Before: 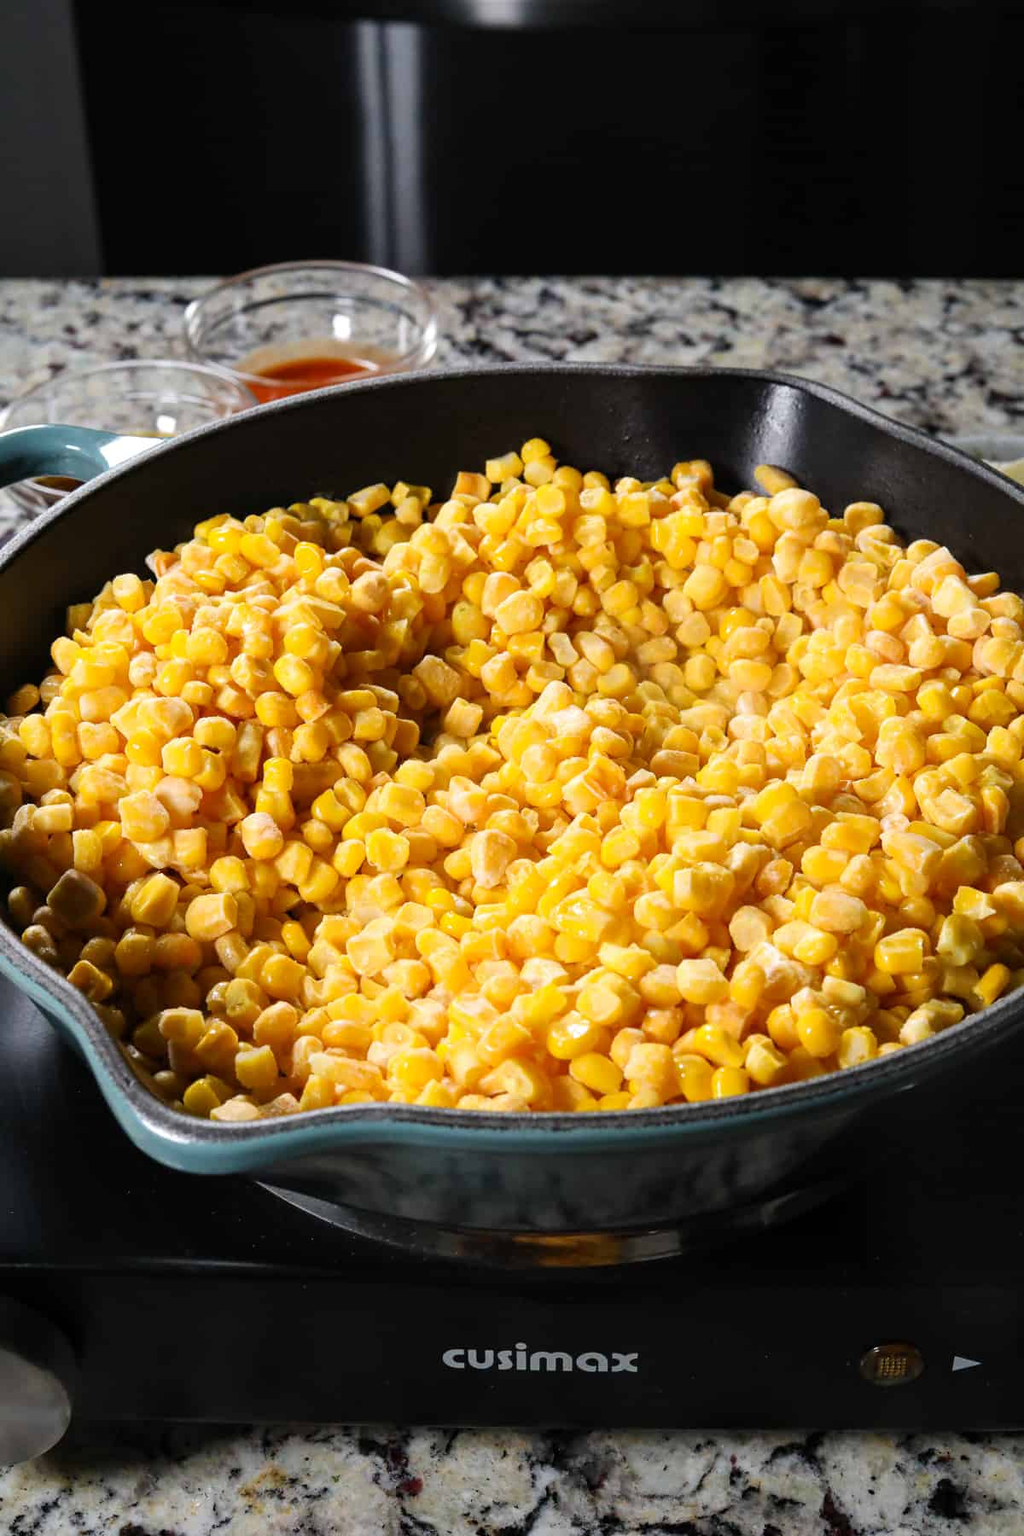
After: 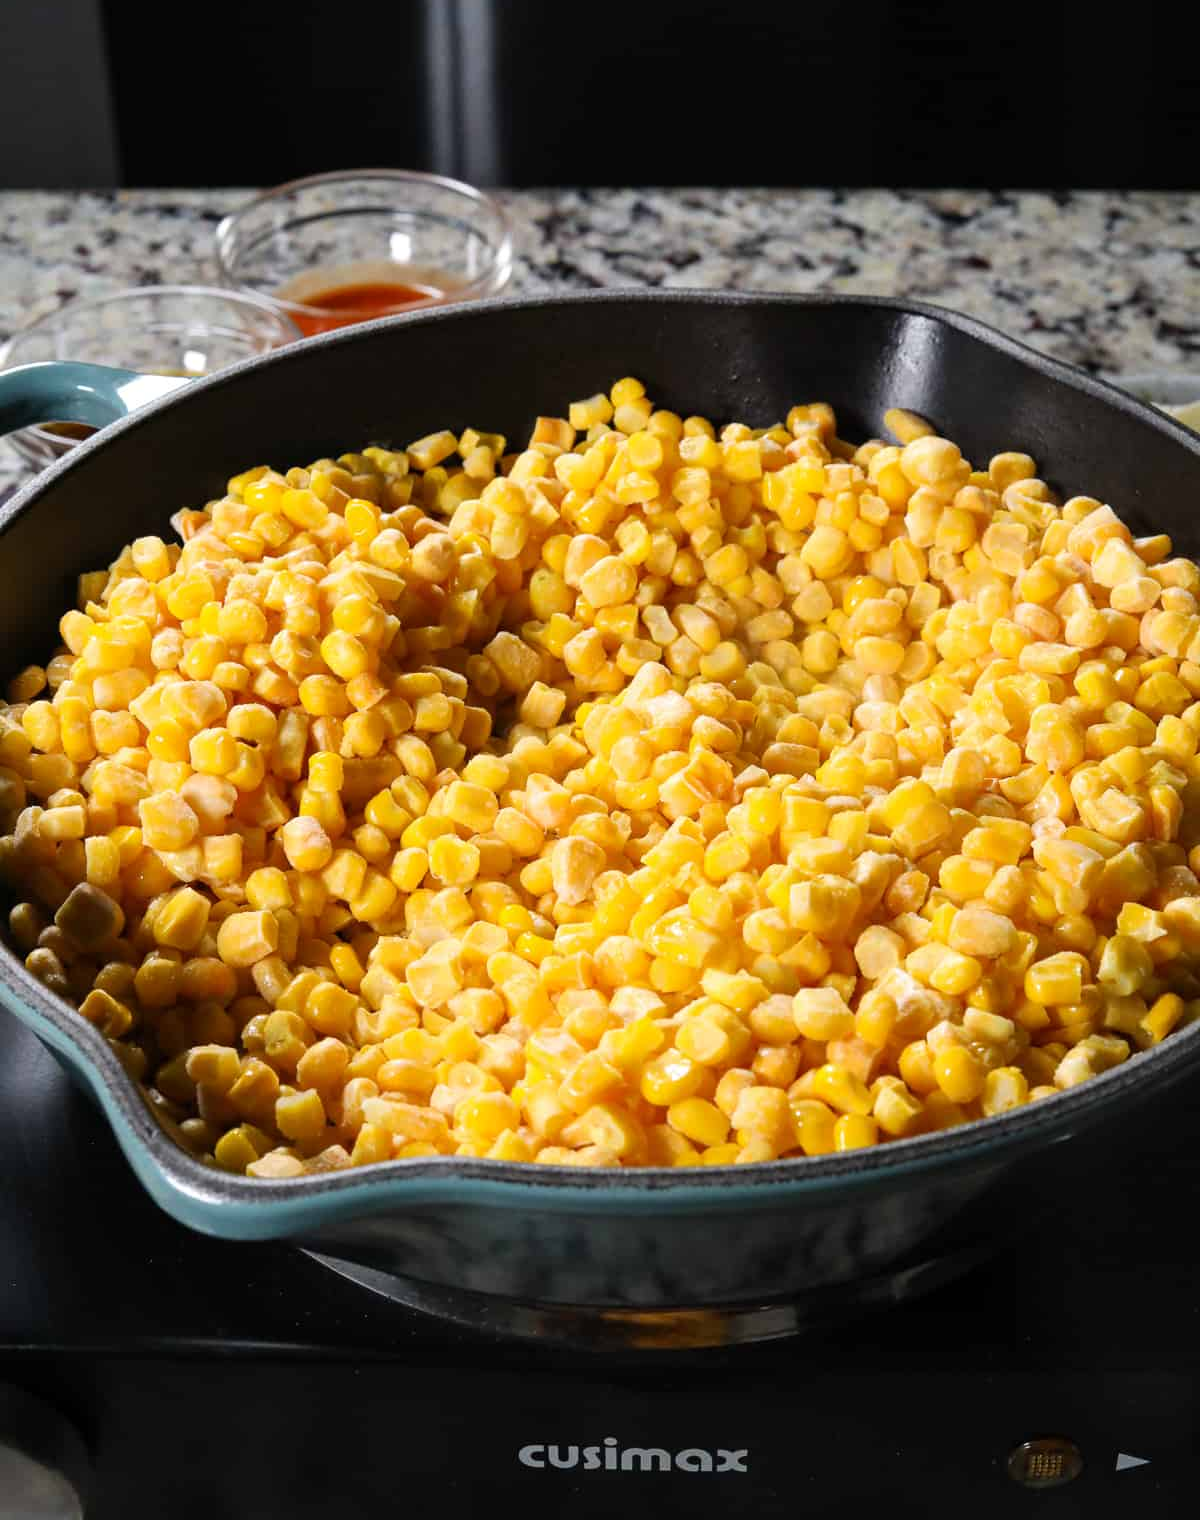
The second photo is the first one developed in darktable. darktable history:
crop: top 7.56%, bottom 7.98%
